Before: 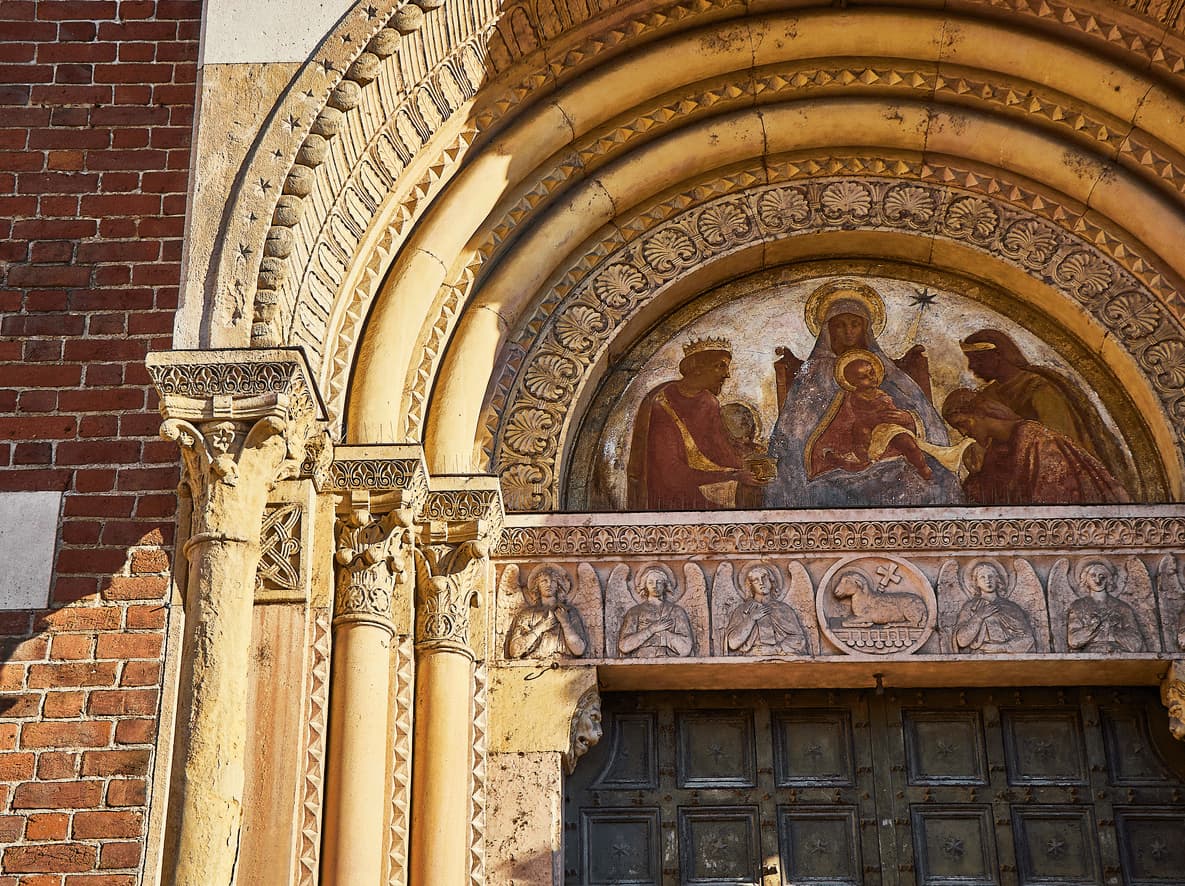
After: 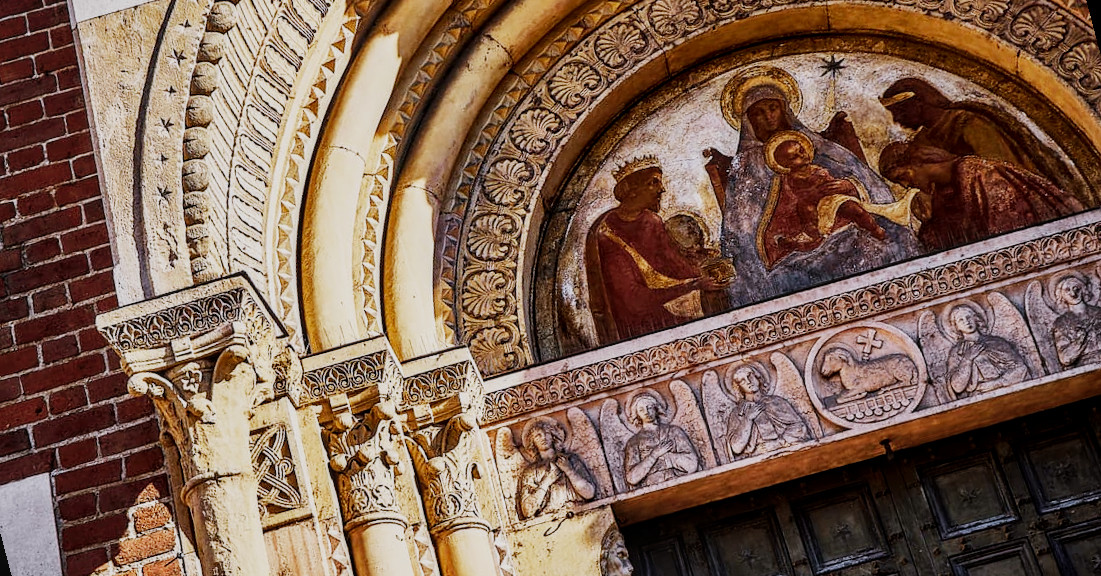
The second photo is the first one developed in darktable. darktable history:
local contrast: on, module defaults
sigmoid: contrast 1.7, skew -0.2, preserve hue 0%, red attenuation 0.1, red rotation 0.035, green attenuation 0.1, green rotation -0.017, blue attenuation 0.15, blue rotation -0.052, base primaries Rec2020
rotate and perspective: rotation -14.8°, crop left 0.1, crop right 0.903, crop top 0.25, crop bottom 0.748
white balance: red 1.004, blue 1.096
